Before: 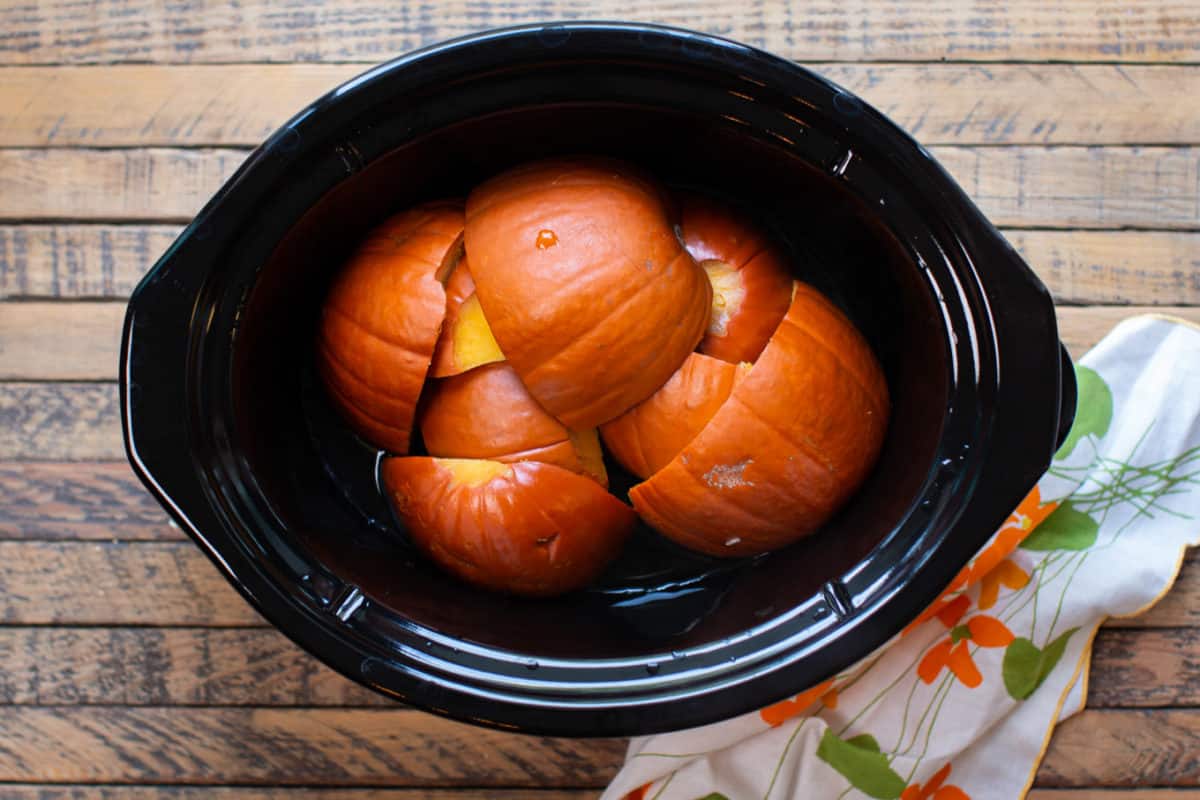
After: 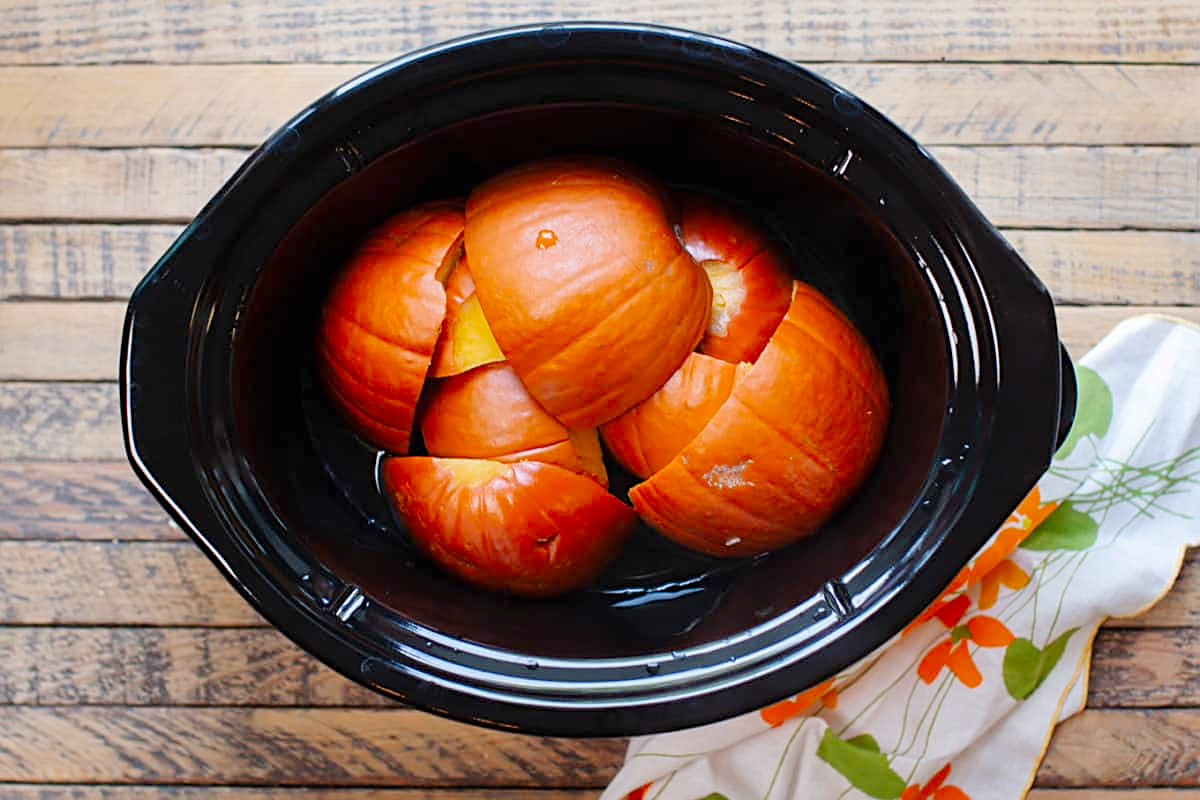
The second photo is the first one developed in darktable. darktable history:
vibrance: vibrance 75%
sharpen: on, module defaults
base curve: curves: ch0 [(0, 0) (0.158, 0.273) (0.879, 0.895) (1, 1)], preserve colors none
